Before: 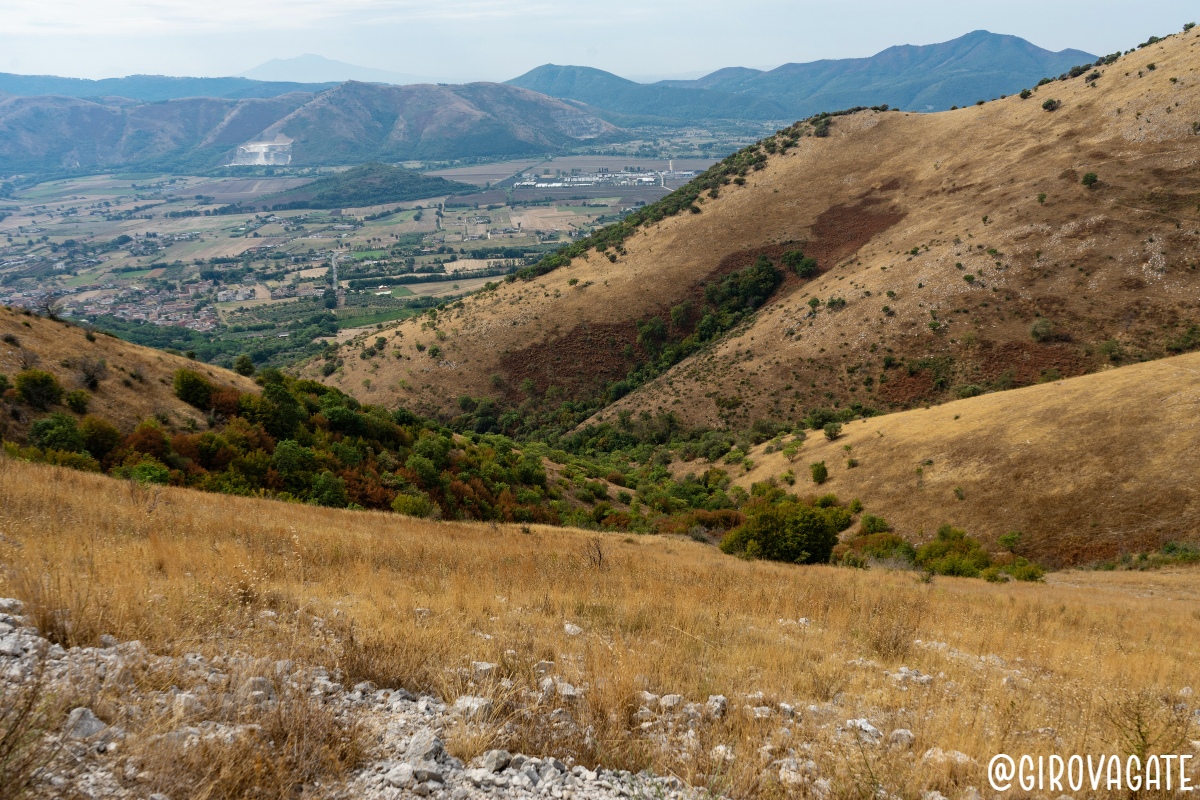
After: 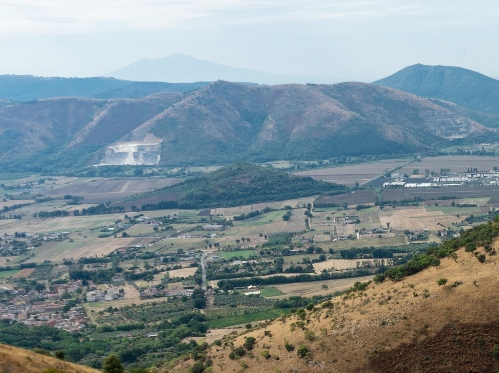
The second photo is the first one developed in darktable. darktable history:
local contrast: mode bilateral grid, contrast 21, coarseness 51, detail 120%, midtone range 0.2
crop and rotate: left 10.97%, top 0.085%, right 47.419%, bottom 53.252%
